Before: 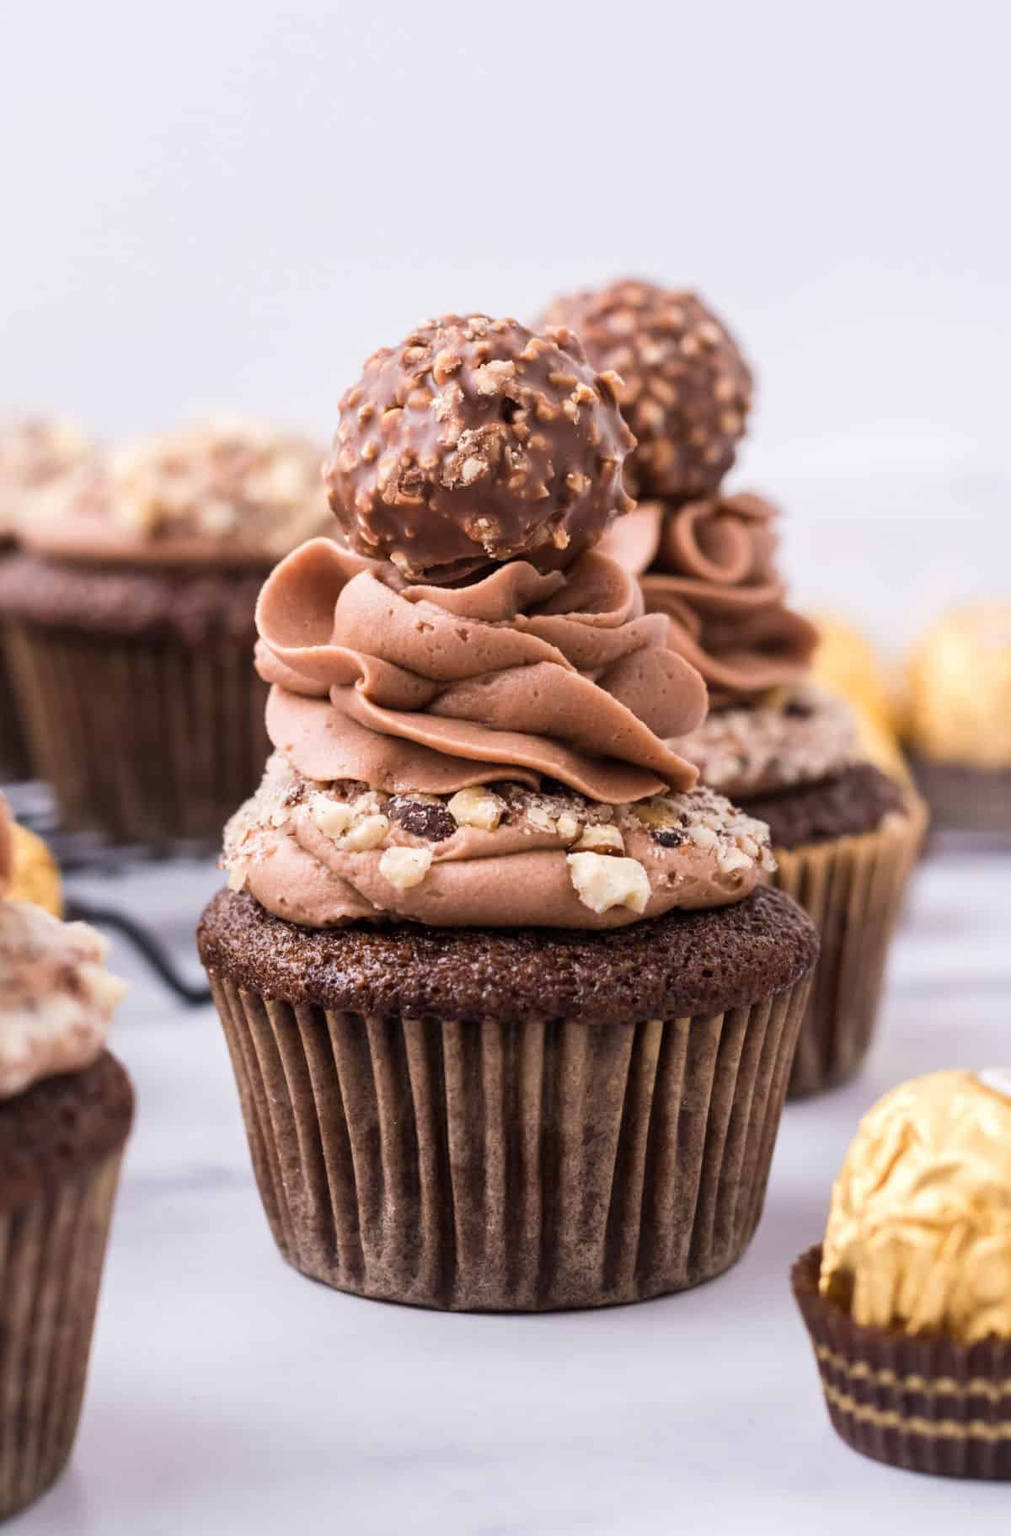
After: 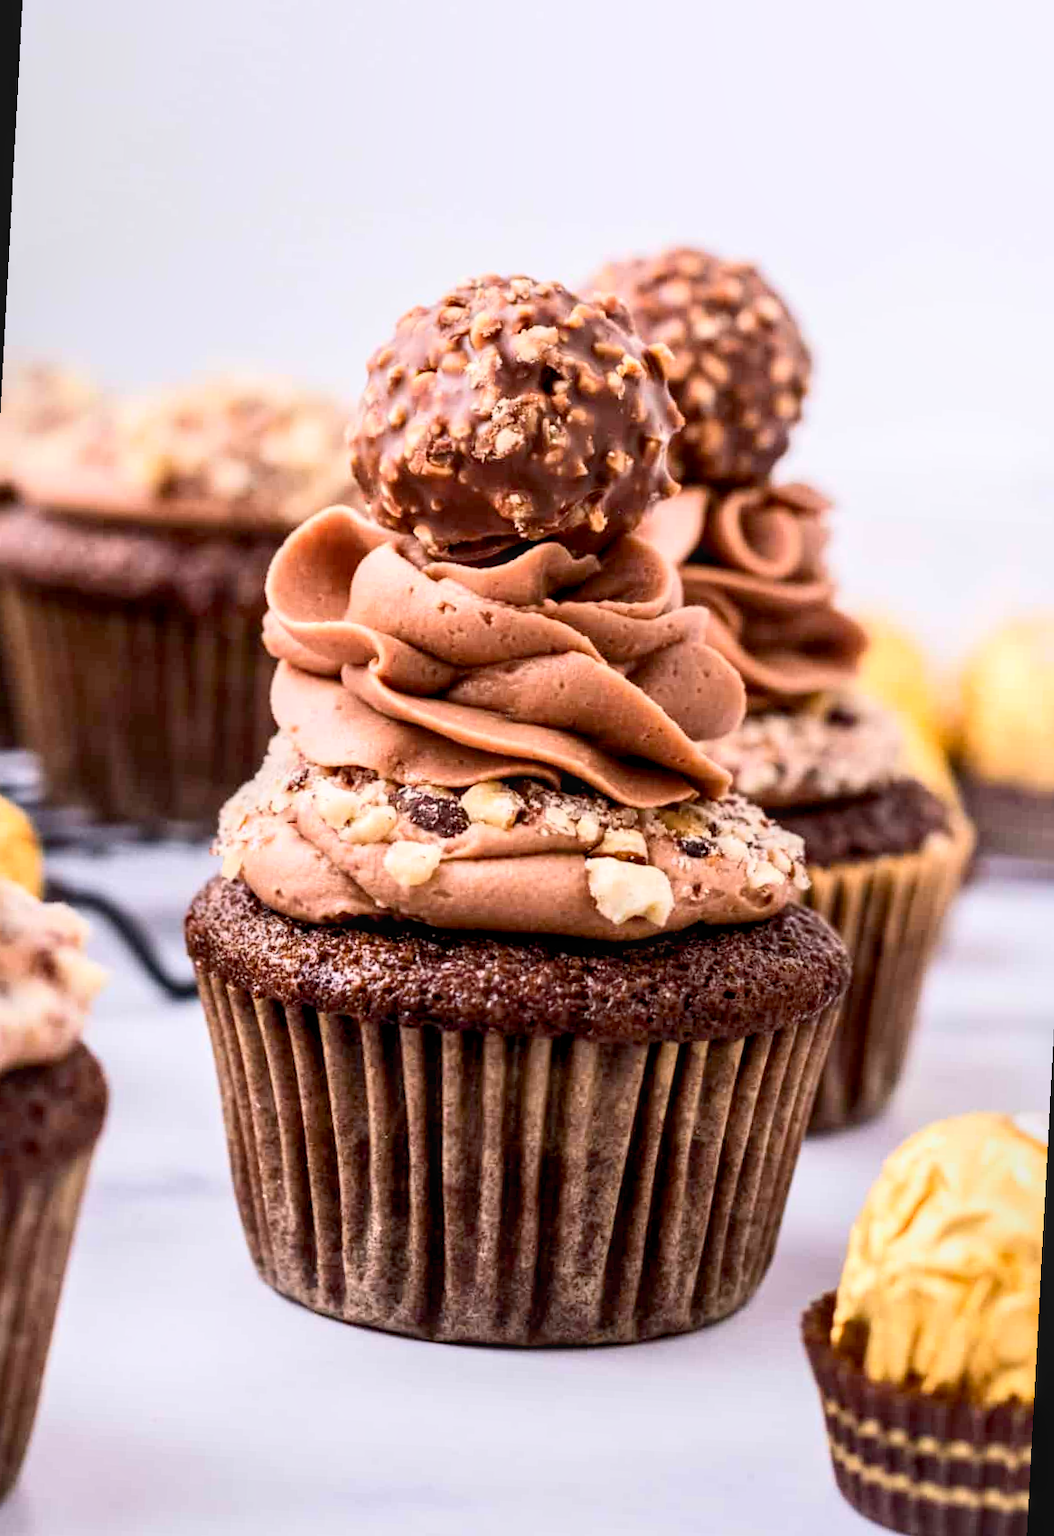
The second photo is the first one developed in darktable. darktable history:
crop and rotate: angle -3.08°, left 5.196%, top 5.204%, right 4.726%, bottom 4.56%
contrast brightness saturation: contrast 0.228, brightness 0.113, saturation 0.291
exposure: black level correction 0.009, exposure 0.016 EV, compensate exposure bias true, compensate highlight preservation false
local contrast: on, module defaults
color balance rgb: perceptual saturation grading › global saturation -0.021%
